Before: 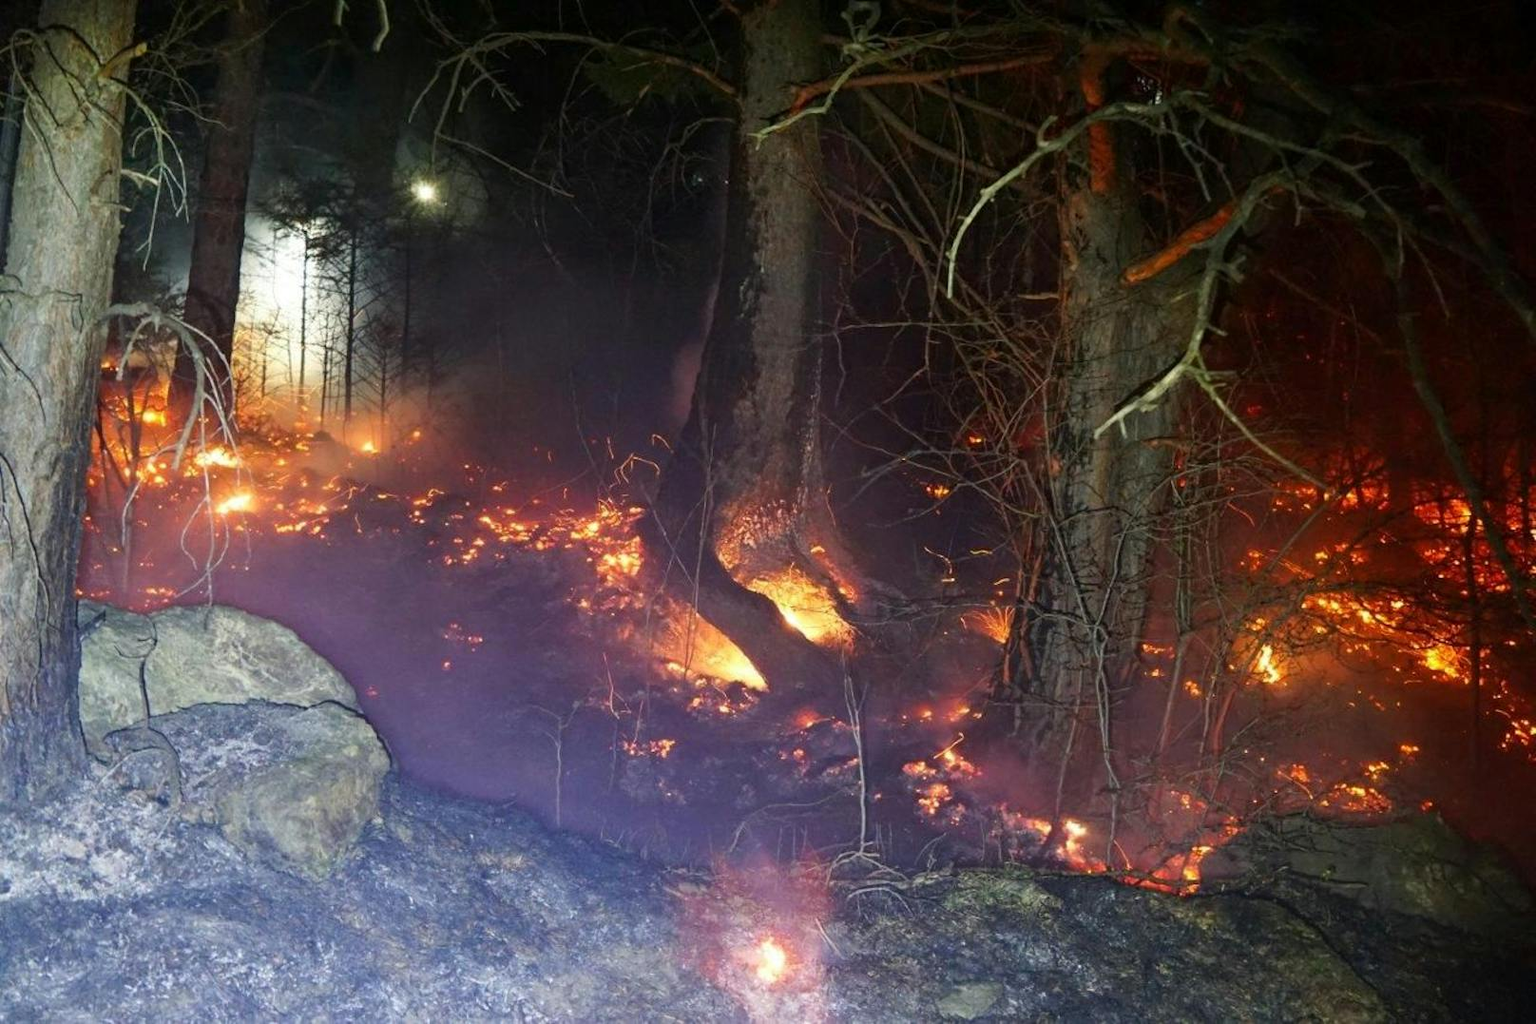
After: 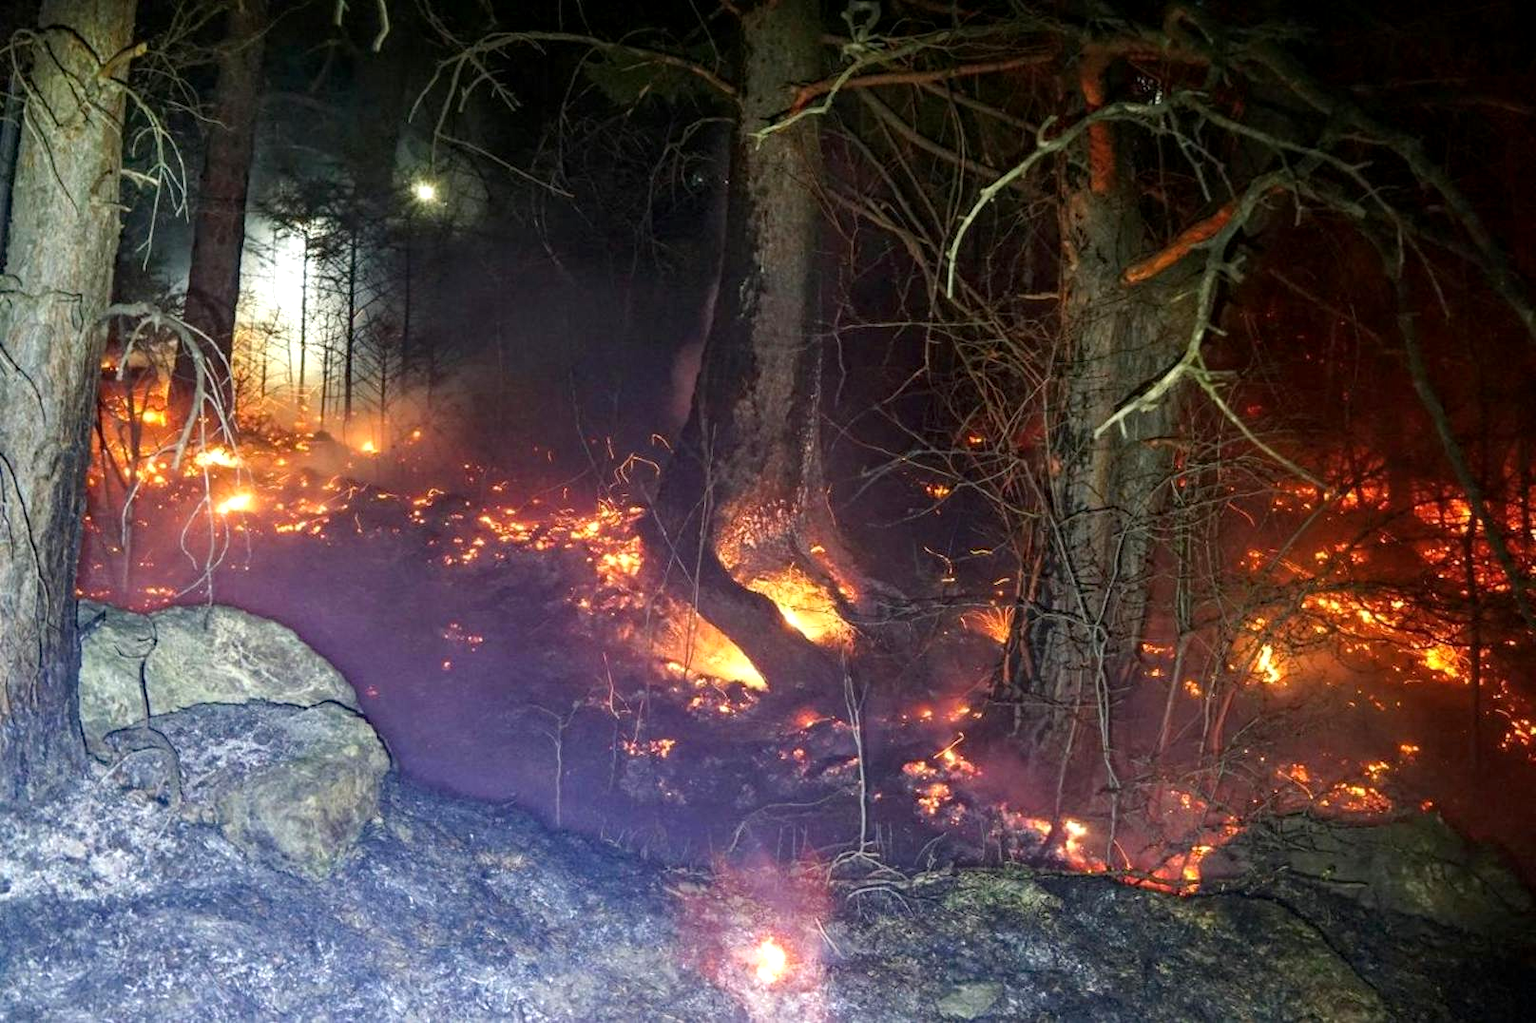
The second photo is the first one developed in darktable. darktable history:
tone equalizer: on, module defaults
haze removal: compatibility mode true, adaptive false
local contrast: on, module defaults
exposure: exposure 0.211 EV, compensate exposure bias true, compensate highlight preservation false
